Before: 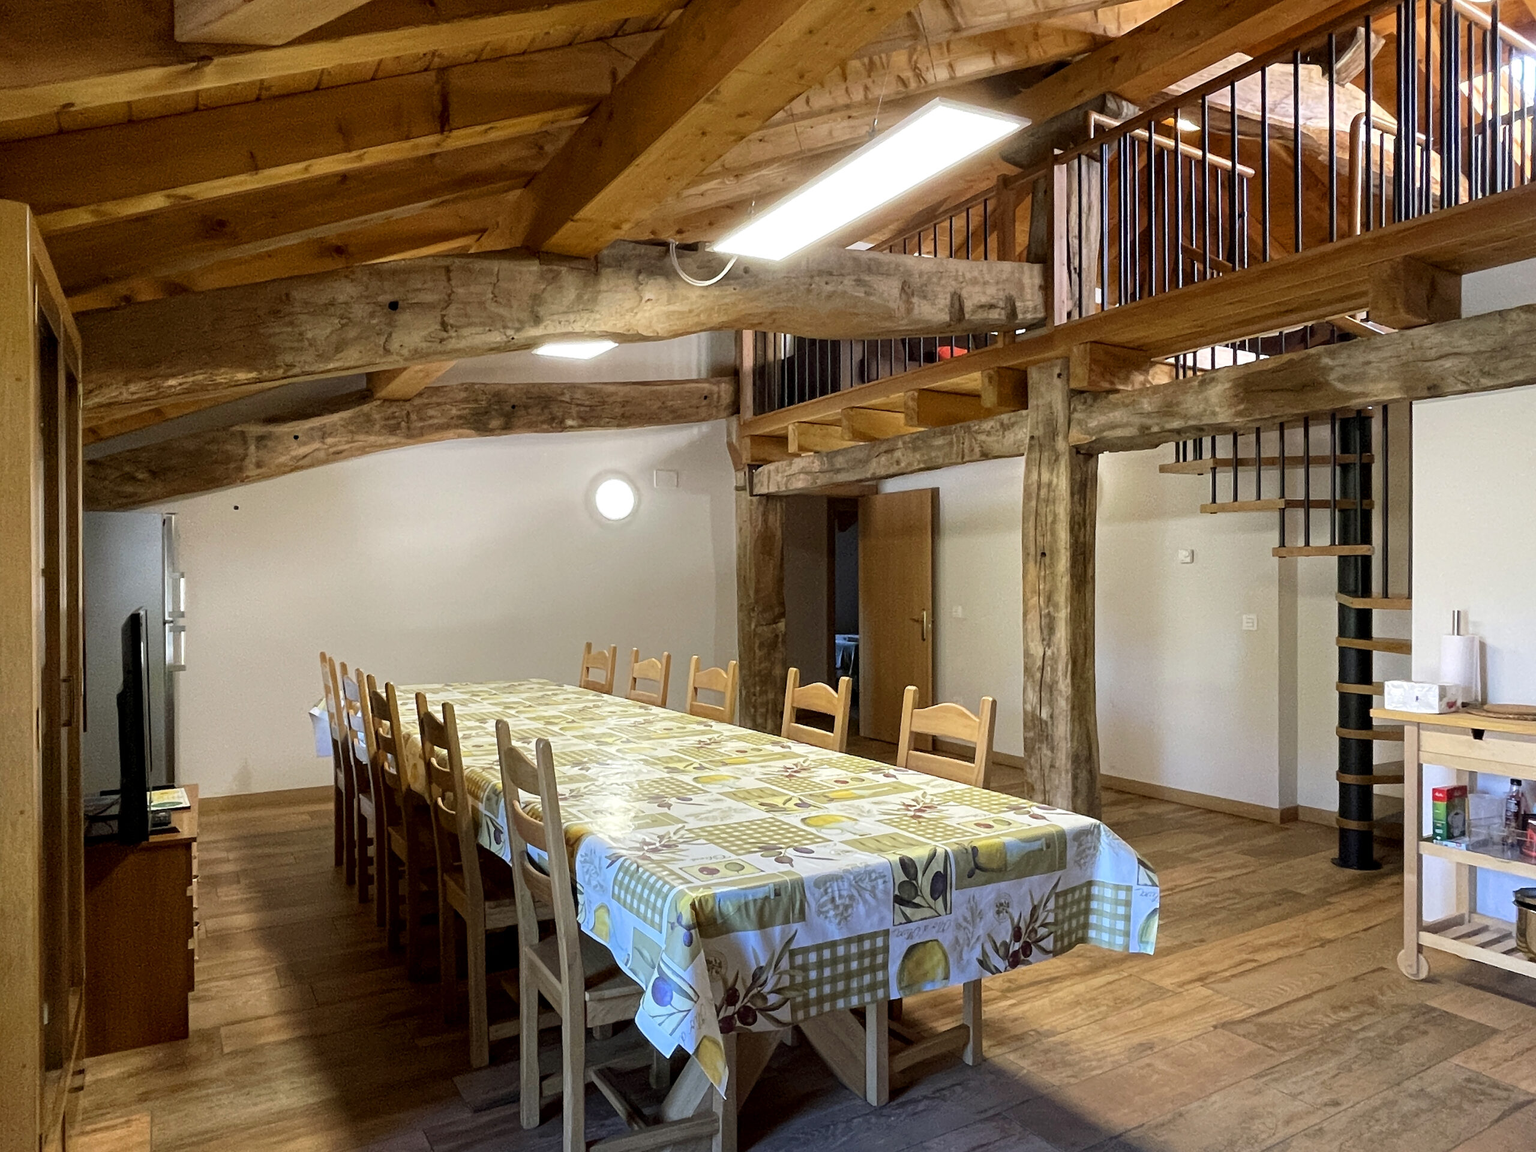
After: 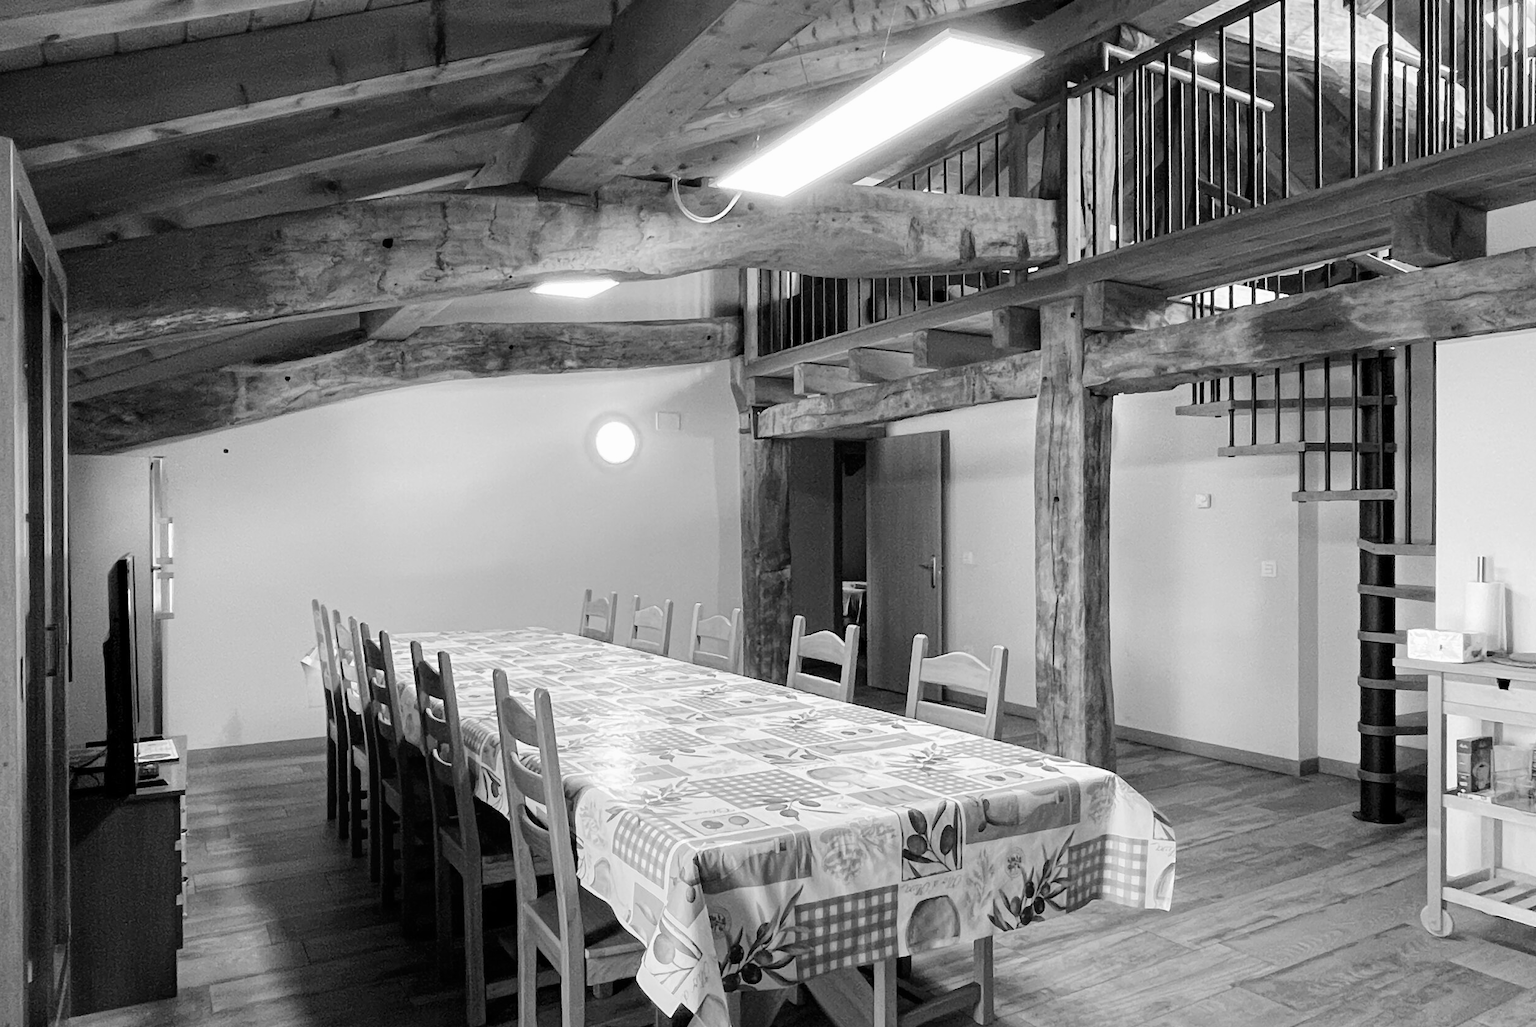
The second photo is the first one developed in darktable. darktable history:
crop: left 1.131%, top 6.091%, right 1.651%, bottom 7.173%
tone curve: curves: ch0 [(0, 0) (0.003, 0.004) (0.011, 0.015) (0.025, 0.033) (0.044, 0.058) (0.069, 0.091) (0.1, 0.131) (0.136, 0.179) (0.177, 0.233) (0.224, 0.295) (0.277, 0.364) (0.335, 0.434) (0.399, 0.51) (0.468, 0.583) (0.543, 0.654) (0.623, 0.724) (0.709, 0.789) (0.801, 0.852) (0.898, 0.924) (1, 1)], color space Lab, independent channels, preserve colors none
color calibration: output gray [0.21, 0.42, 0.37, 0], illuminant as shot in camera, x 0.358, y 0.373, temperature 4628.91 K
